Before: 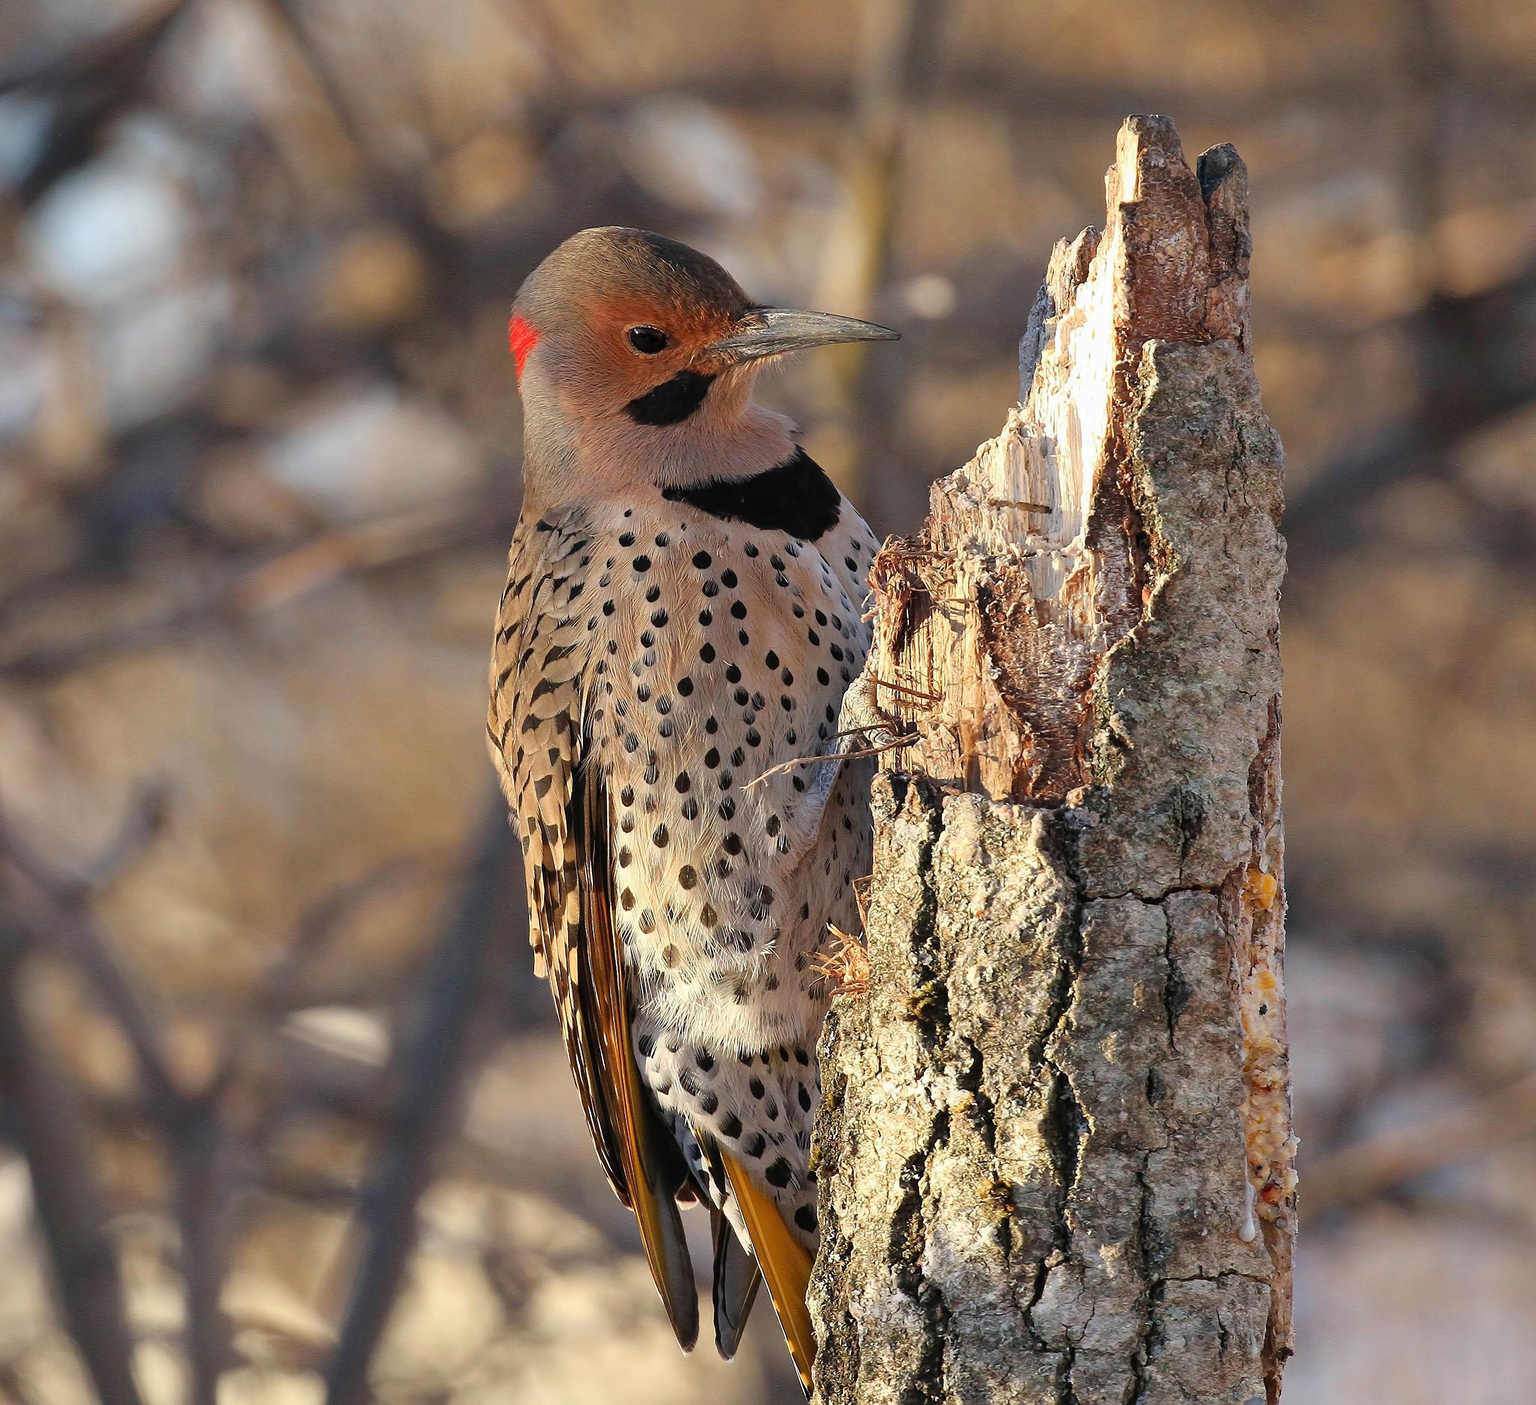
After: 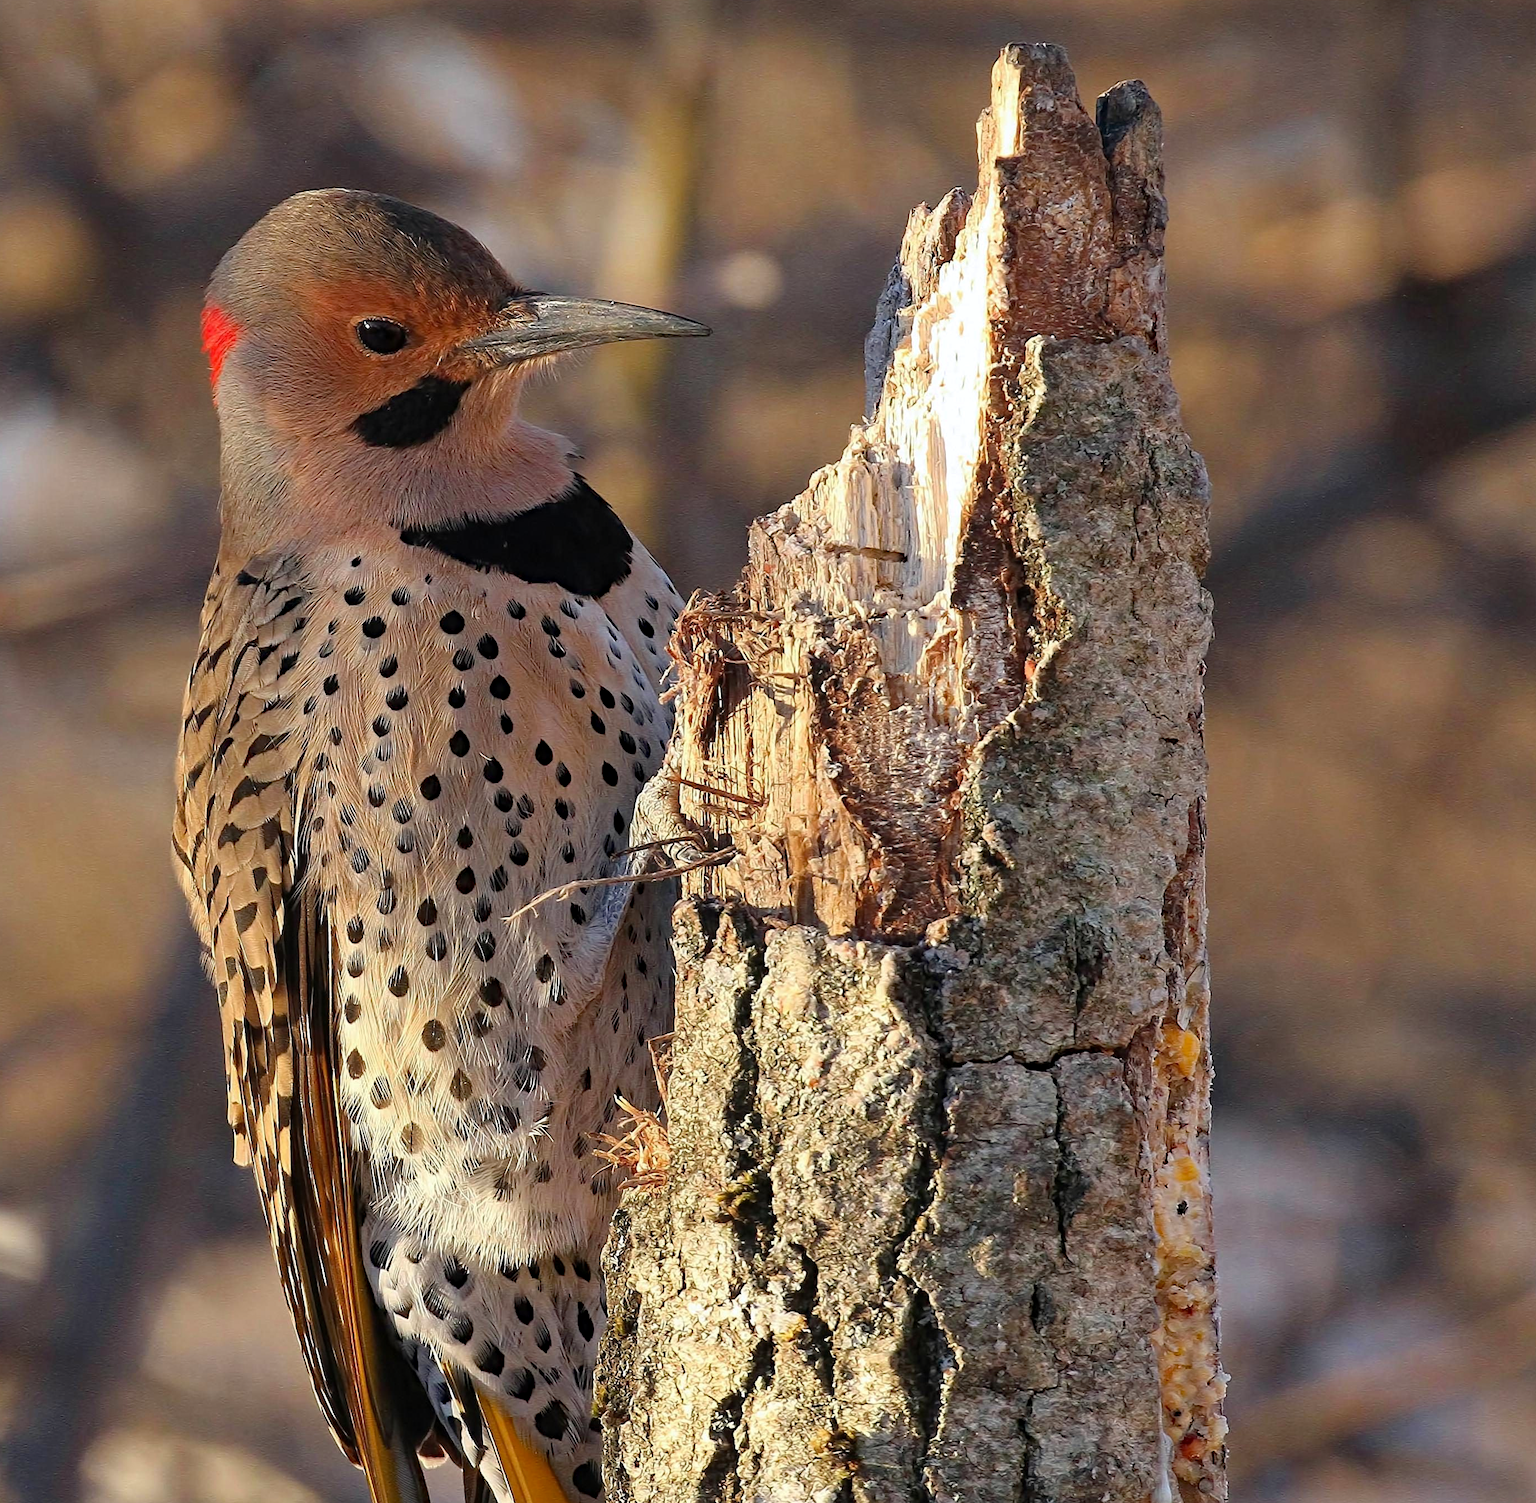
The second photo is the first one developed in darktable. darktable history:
crop: left 23.095%, top 5.827%, bottom 11.854%
haze removal: strength 0.29, distance 0.25, compatibility mode true, adaptive false
